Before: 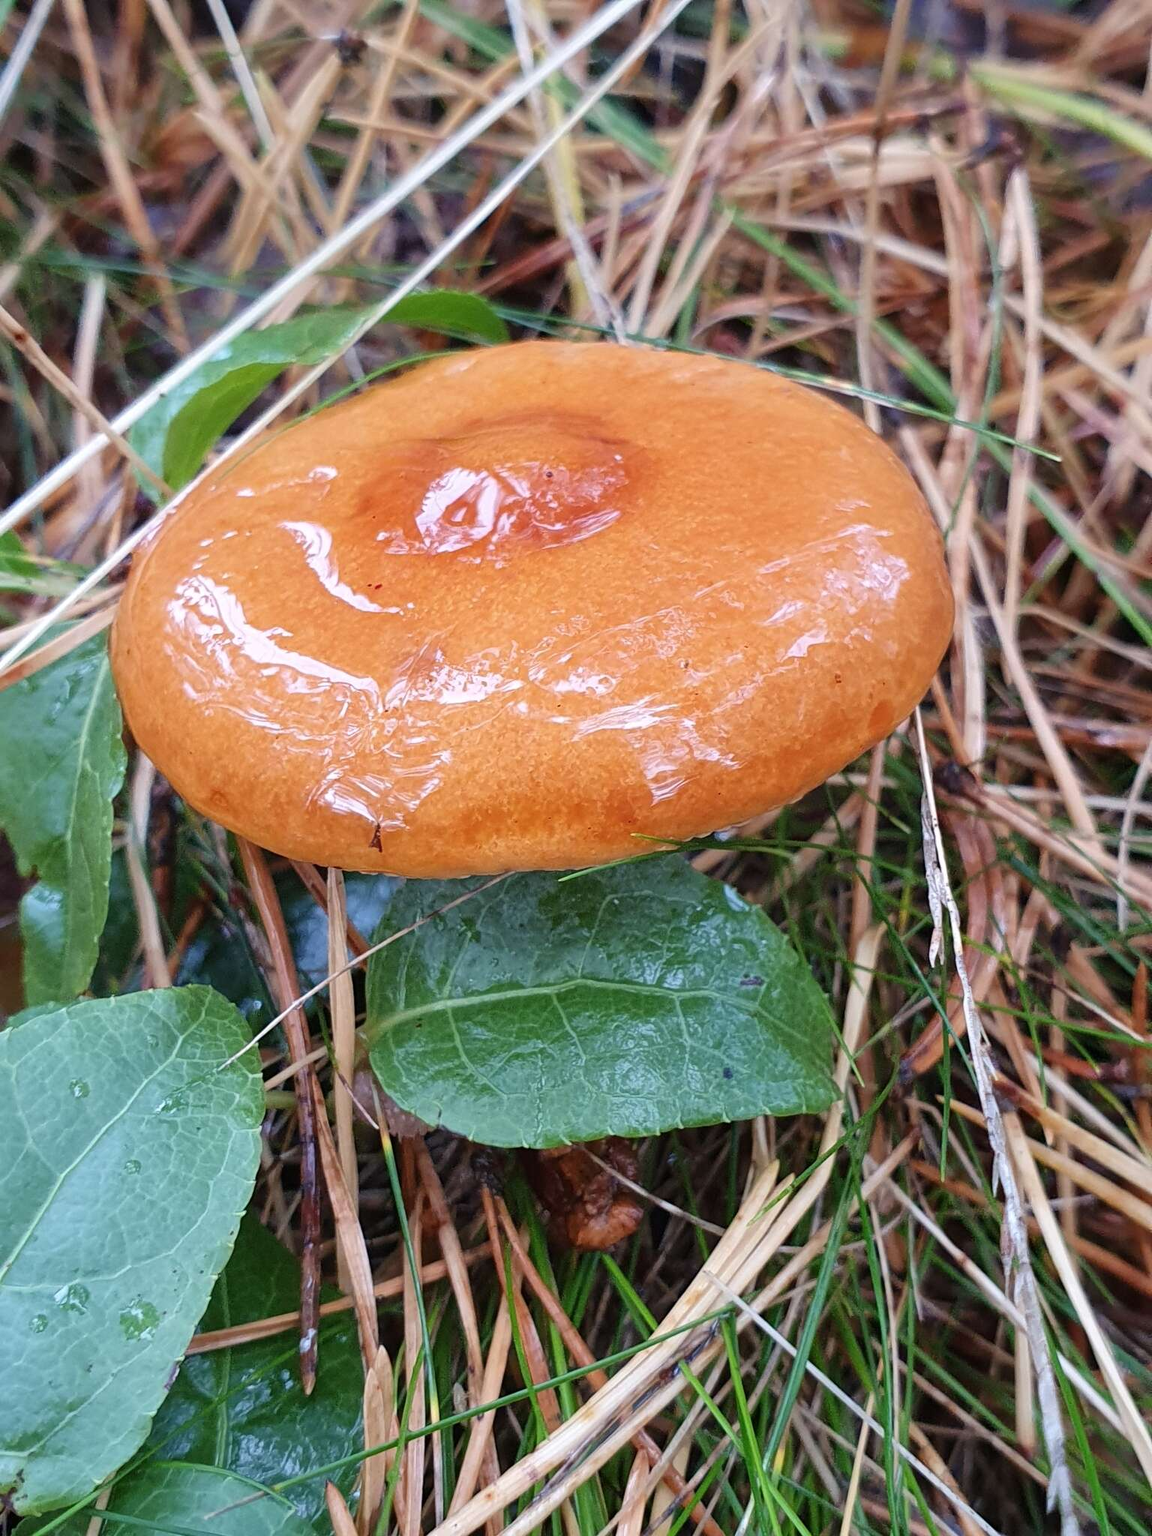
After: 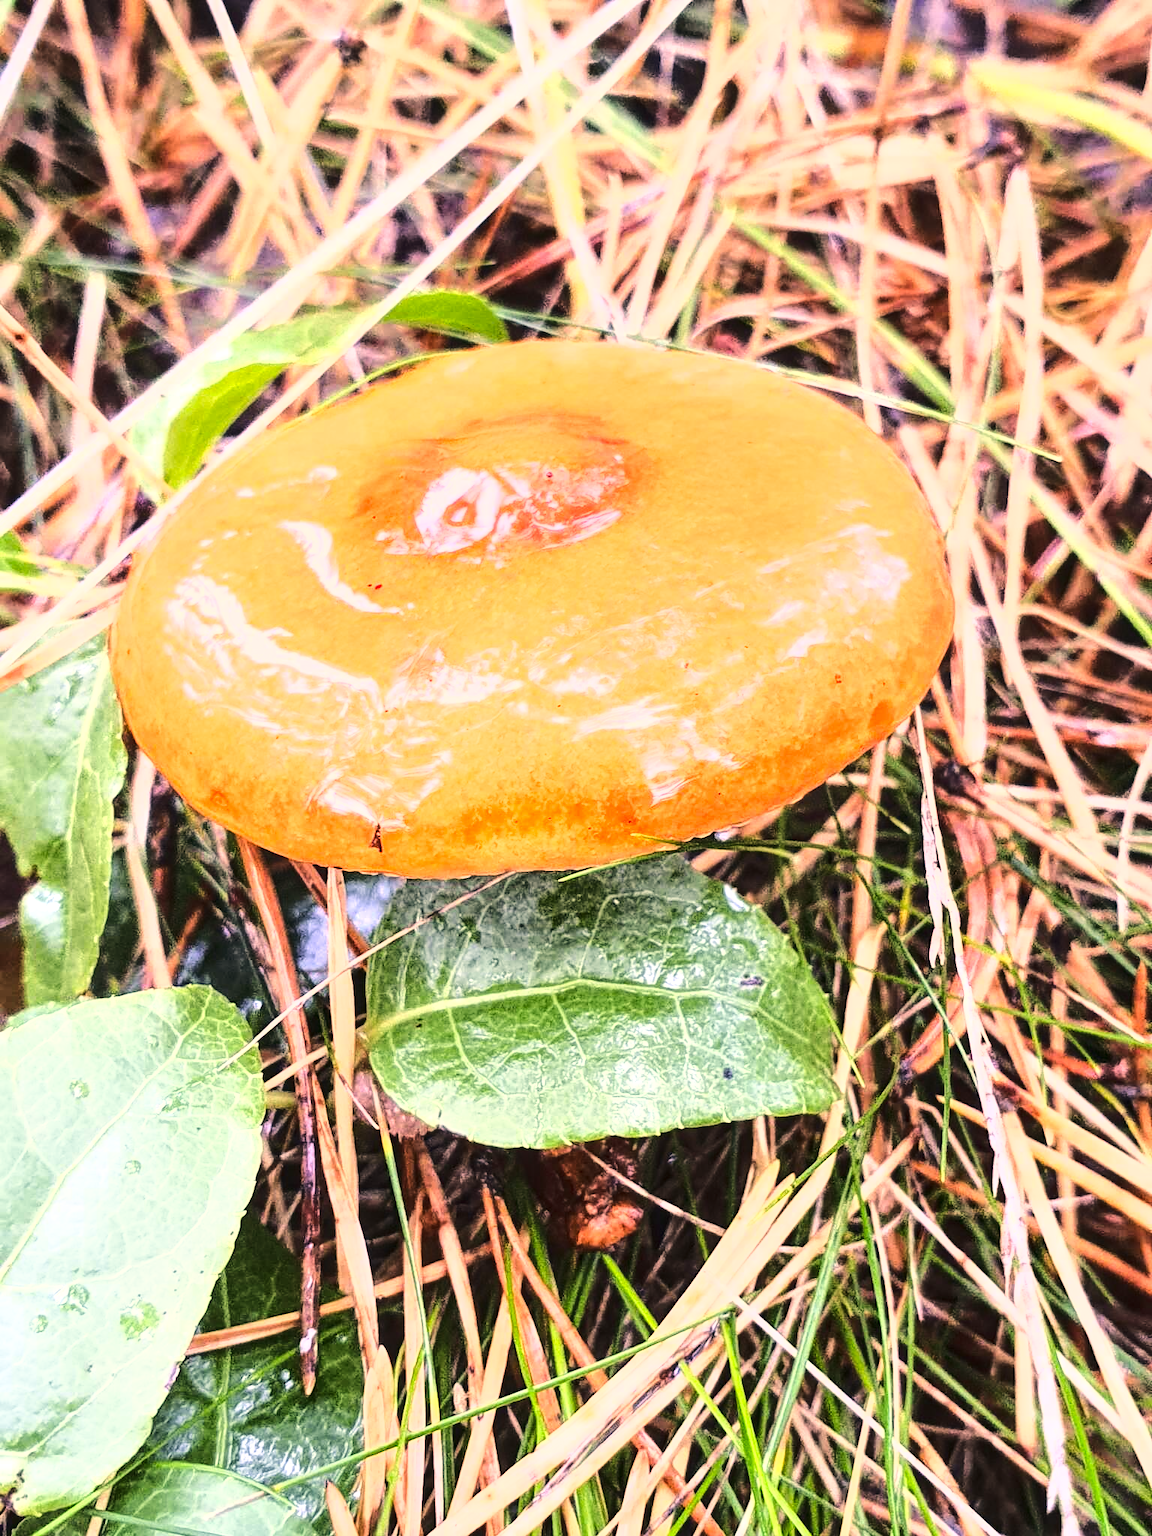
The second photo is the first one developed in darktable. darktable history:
base curve: curves: ch0 [(0, 0) (0.032, 0.037) (0.105, 0.228) (0.435, 0.76) (0.856, 0.983) (1, 1)]
local contrast: highlights 96%, shadows 84%, detail 160%, midtone range 0.2
tone curve: curves: ch0 [(0, 0.018) (0.162, 0.128) (0.434, 0.478) (0.667, 0.785) (0.819, 0.943) (1, 0.991)]; ch1 [(0, 0) (0.402, 0.36) (0.476, 0.449) (0.506, 0.505) (0.523, 0.518) (0.582, 0.586) (0.641, 0.668) (0.7, 0.741) (1, 1)]; ch2 [(0, 0) (0.416, 0.403) (0.483, 0.472) (0.503, 0.505) (0.521, 0.519) (0.547, 0.561) (0.597, 0.643) (0.699, 0.759) (0.997, 0.858)], color space Lab, linked channels, preserve colors none
color correction: highlights a* 17.87, highlights b* 18.47
